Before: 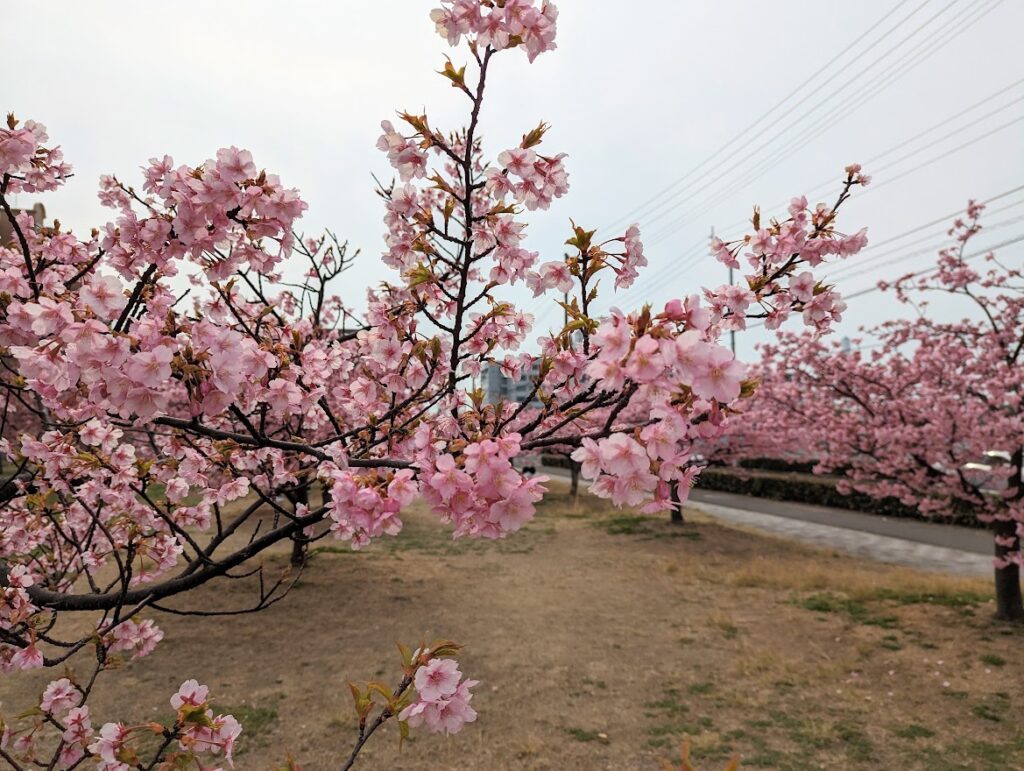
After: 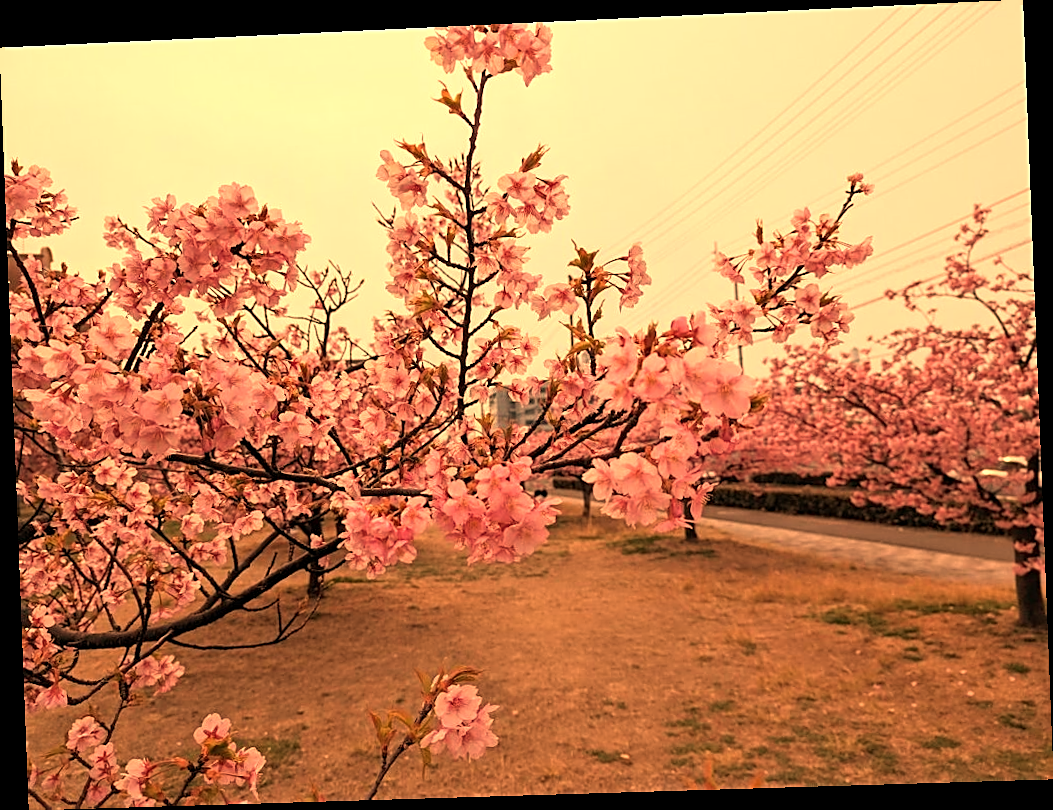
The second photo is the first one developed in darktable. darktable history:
sharpen: on, module defaults
white balance: red 1.467, blue 0.684
rotate and perspective: rotation -2.22°, lens shift (horizontal) -0.022, automatic cropping off
